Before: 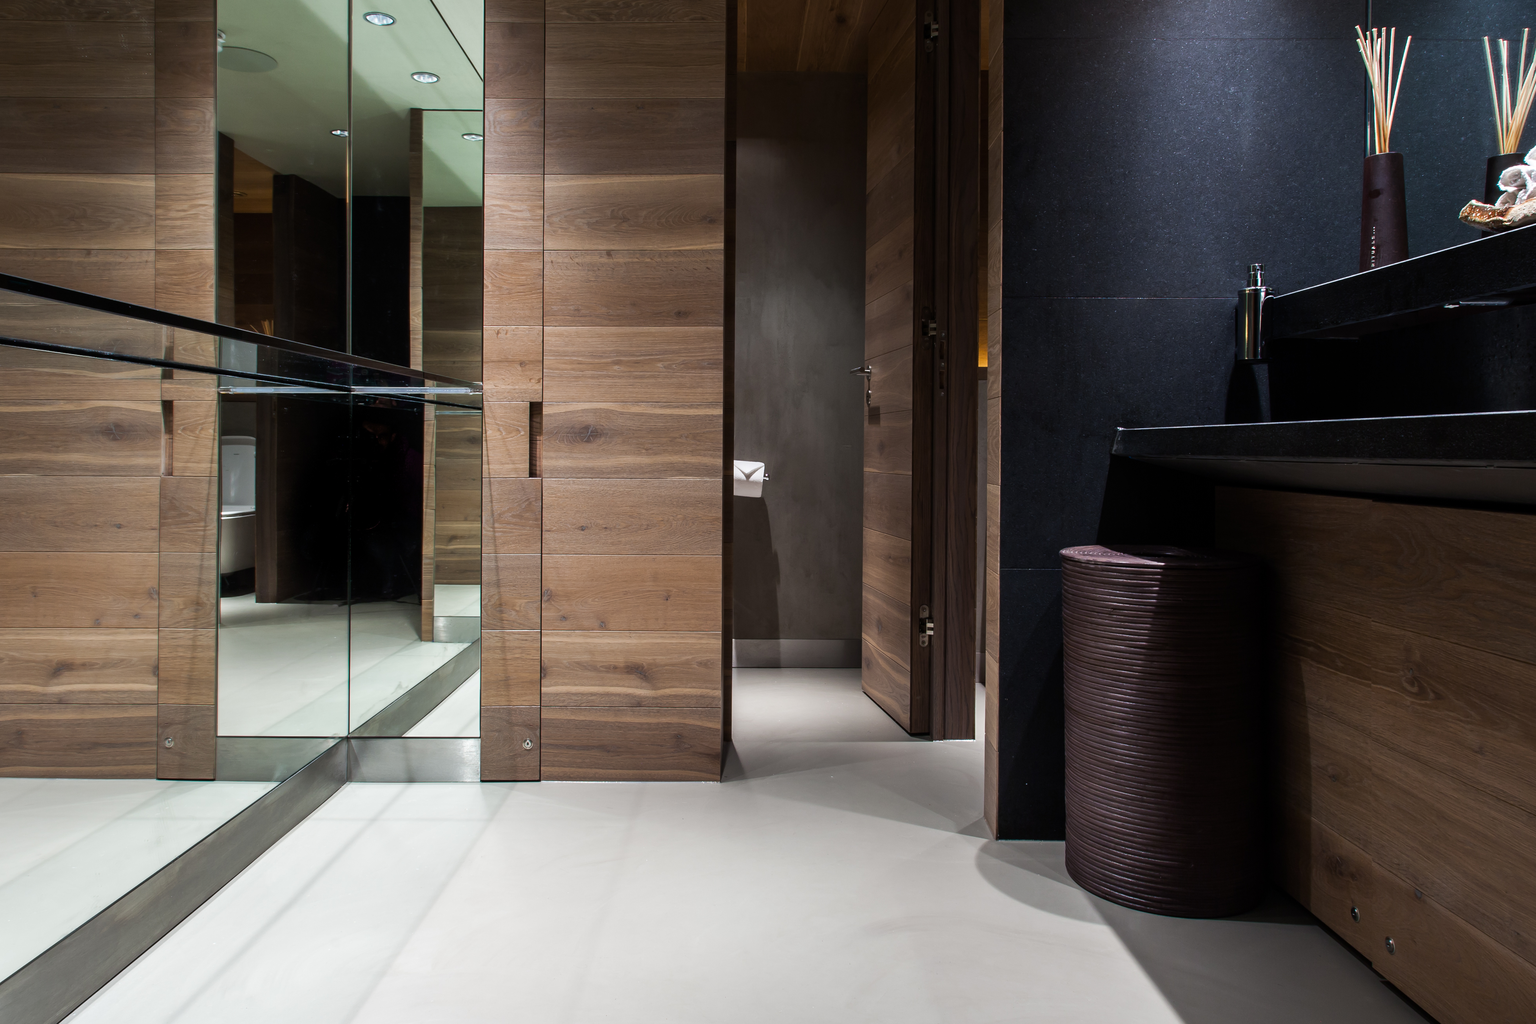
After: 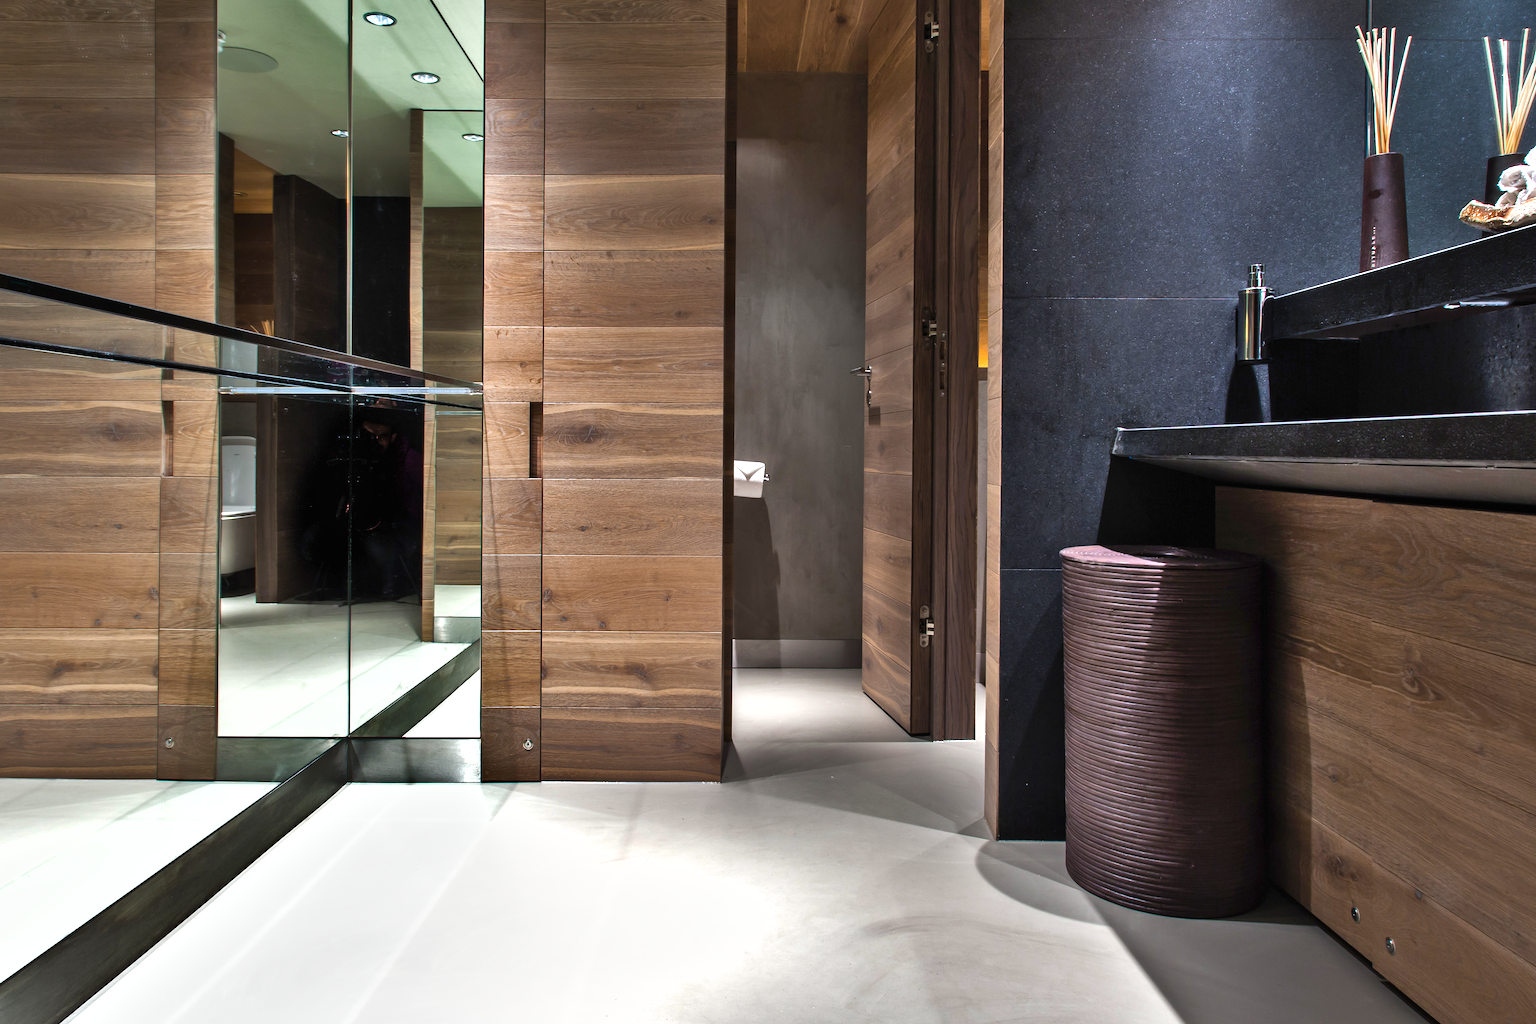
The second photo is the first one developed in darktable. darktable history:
shadows and highlights: shadows 79.94, white point adjustment -9.08, highlights -61.49, soften with gaussian
exposure: black level correction 0, exposure 0.95 EV, compensate exposure bias true, compensate highlight preservation false
